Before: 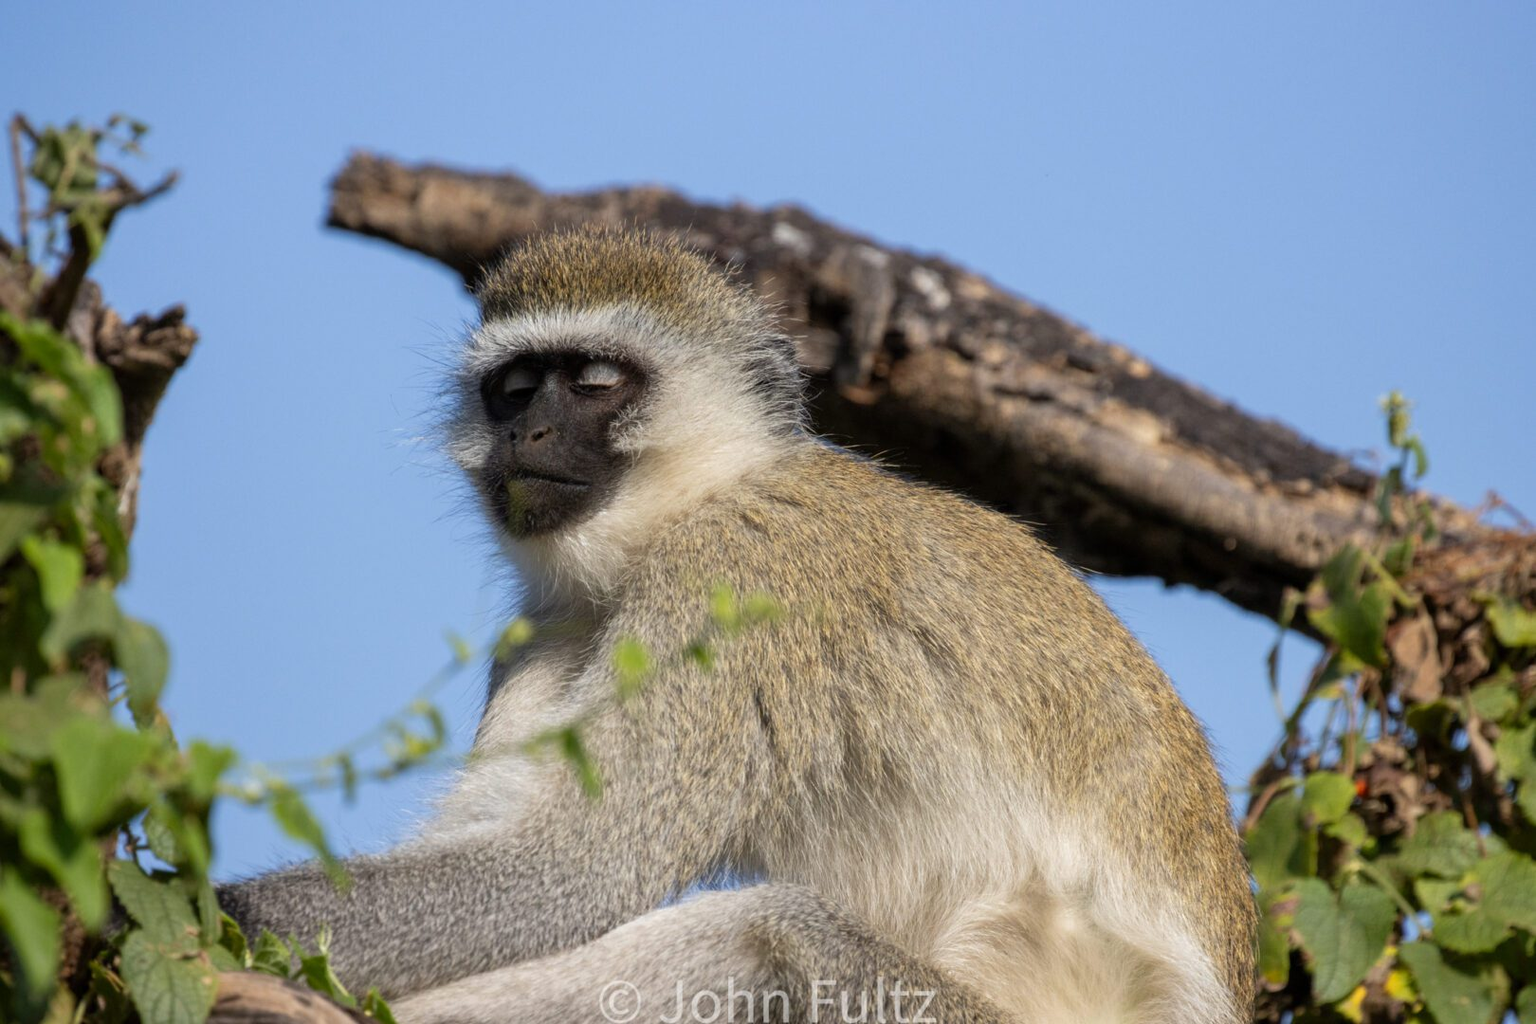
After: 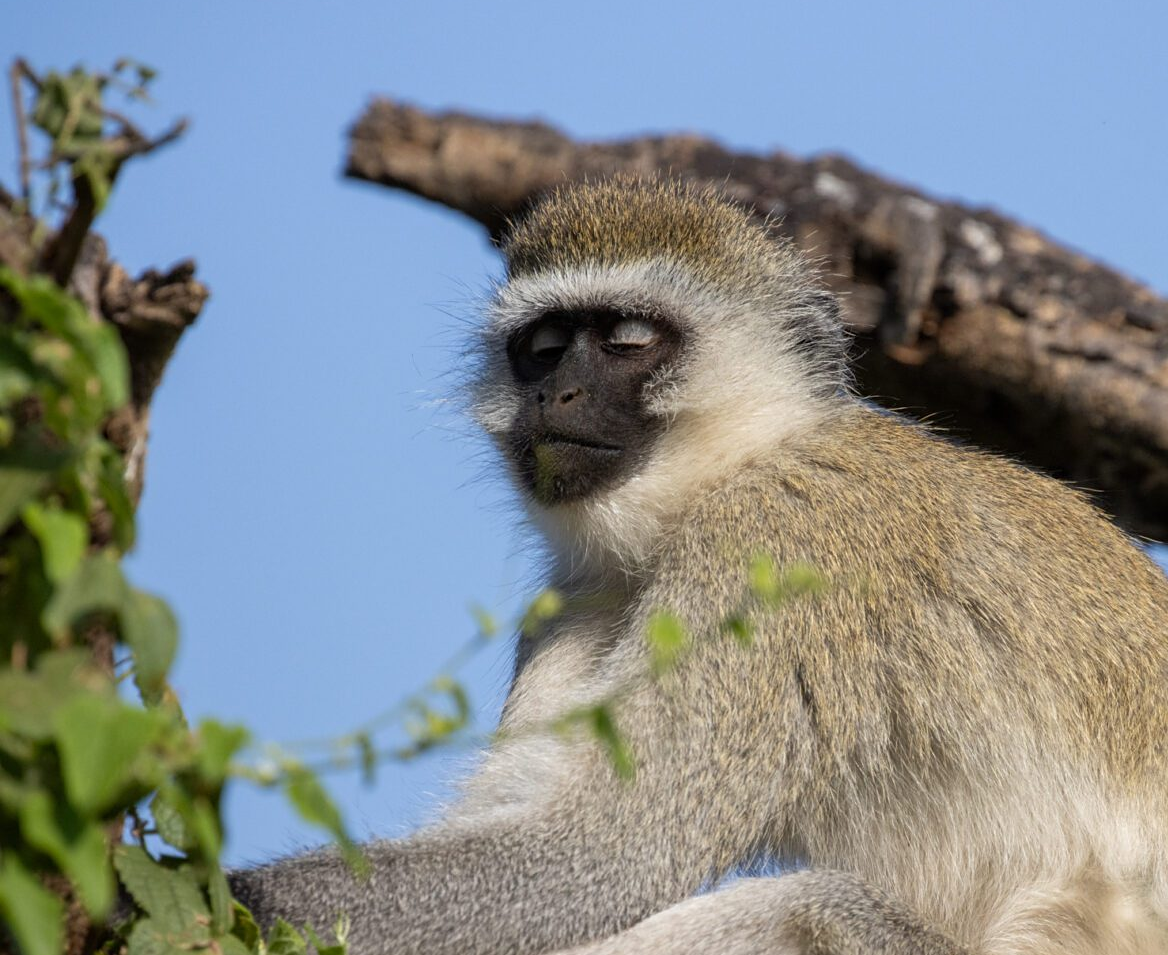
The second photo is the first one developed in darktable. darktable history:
sharpen: amount 0.213
crop: top 5.789%, right 27.876%, bottom 5.773%
